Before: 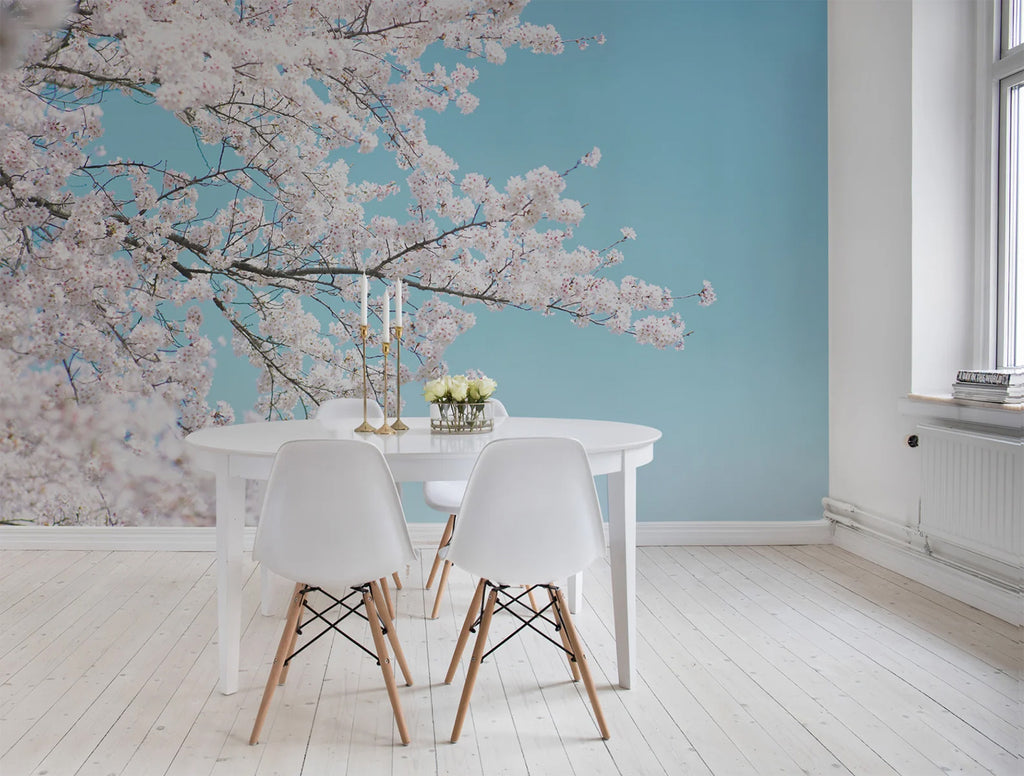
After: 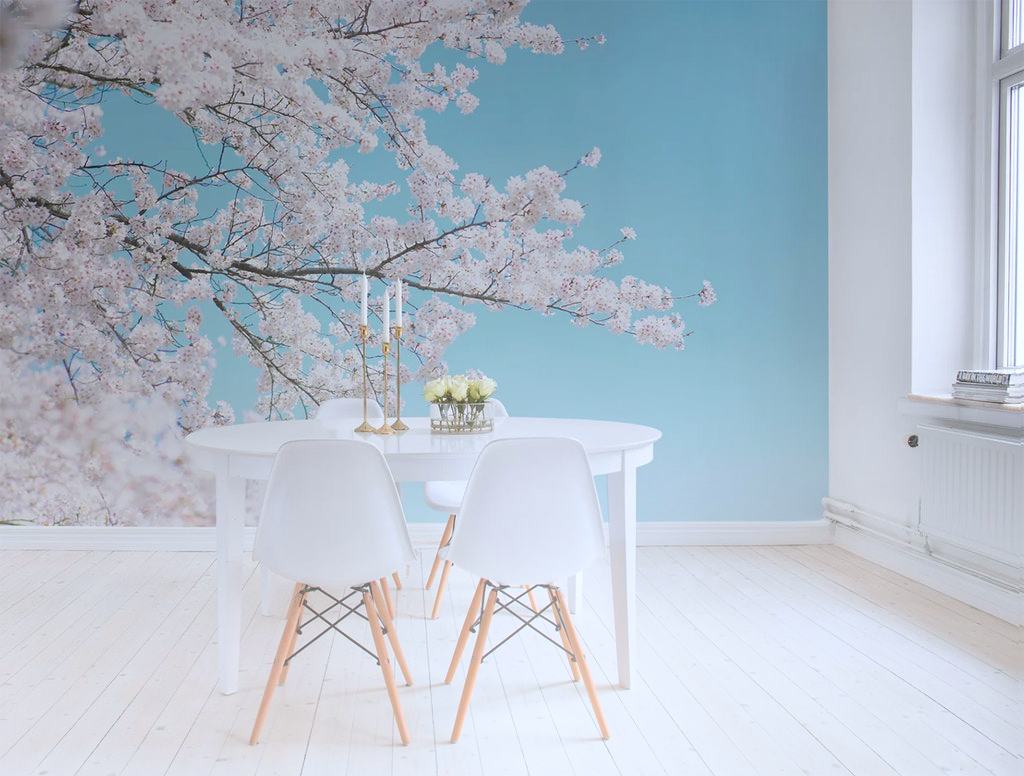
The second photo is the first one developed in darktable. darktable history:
bloom: size 40%
color correction: highlights a* -0.772, highlights b* -8.92
